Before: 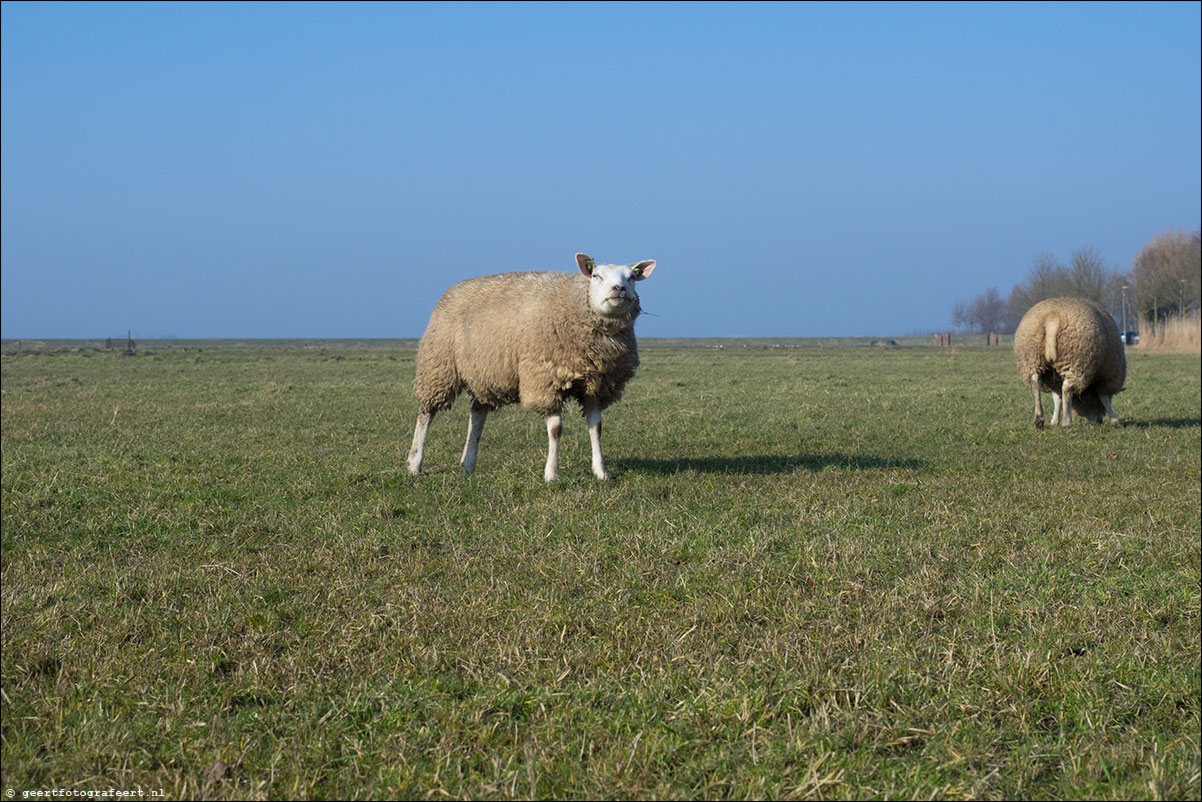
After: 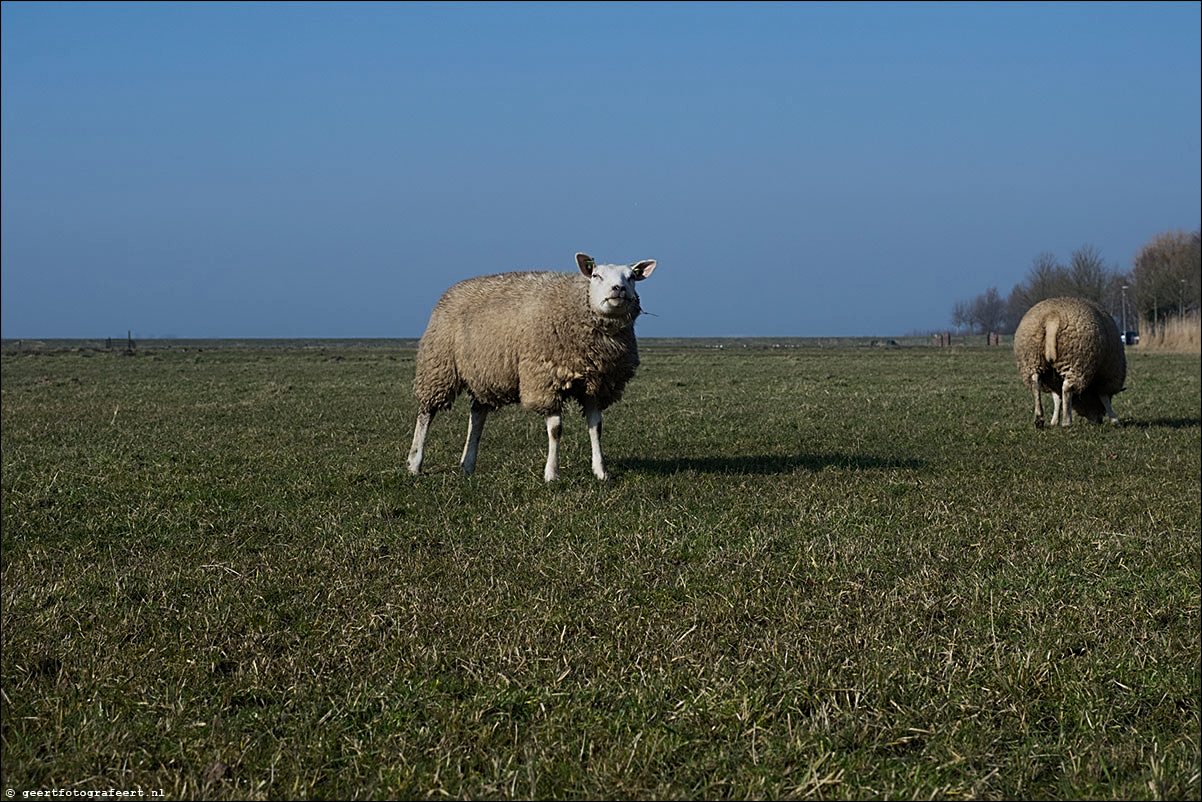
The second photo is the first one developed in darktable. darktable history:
exposure: exposure -1 EV, compensate highlight preservation false
tone equalizer: -8 EV -0.75 EV, -7 EV -0.7 EV, -6 EV -0.6 EV, -5 EV -0.4 EV, -3 EV 0.4 EV, -2 EV 0.6 EV, -1 EV 0.7 EV, +0 EV 0.75 EV, edges refinement/feathering 500, mask exposure compensation -1.57 EV, preserve details no
sharpen: on, module defaults
